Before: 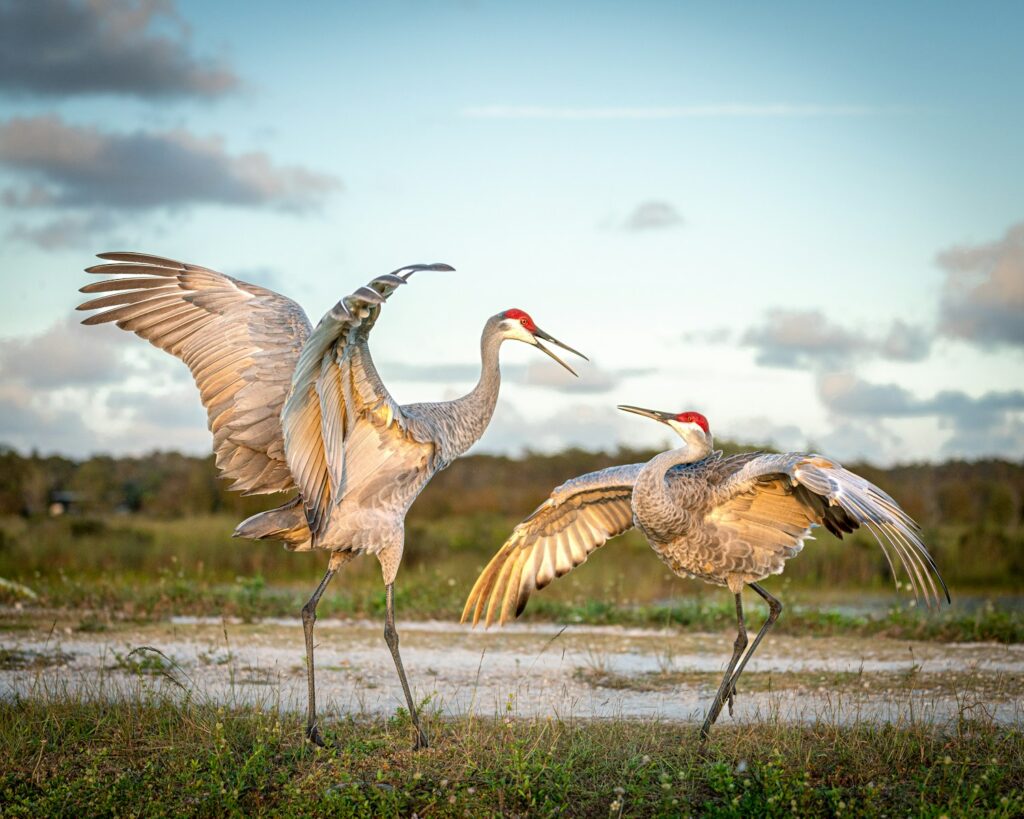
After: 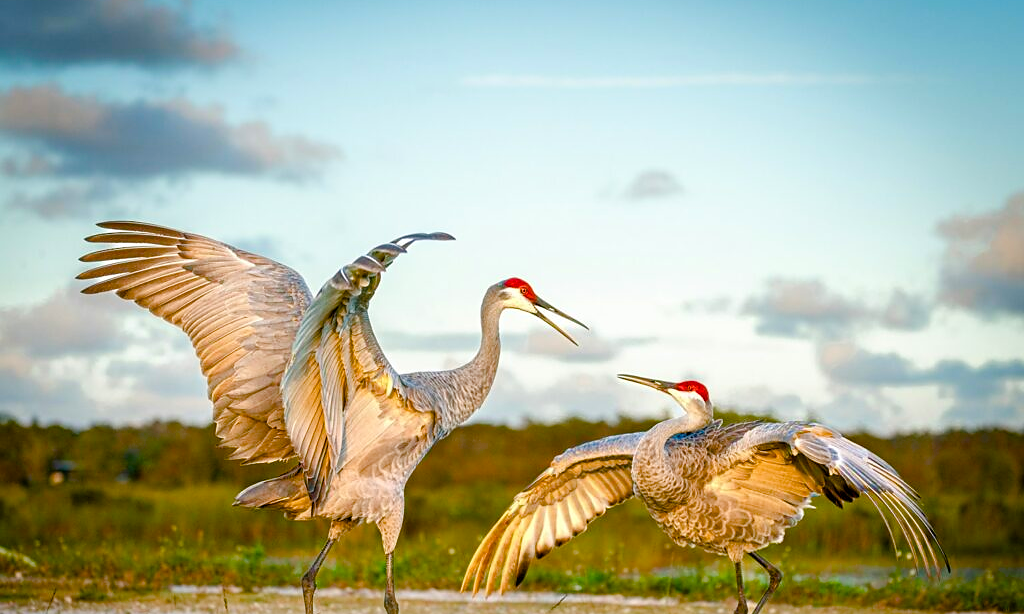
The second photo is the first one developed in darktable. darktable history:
sharpen: radius 0.969, amount 0.604
crop: top 3.857%, bottom 21.132%
color balance rgb: perceptual saturation grading › global saturation 24.74%, perceptual saturation grading › highlights -51.22%, perceptual saturation grading › mid-tones 19.16%, perceptual saturation grading › shadows 60.98%, global vibrance 50%
